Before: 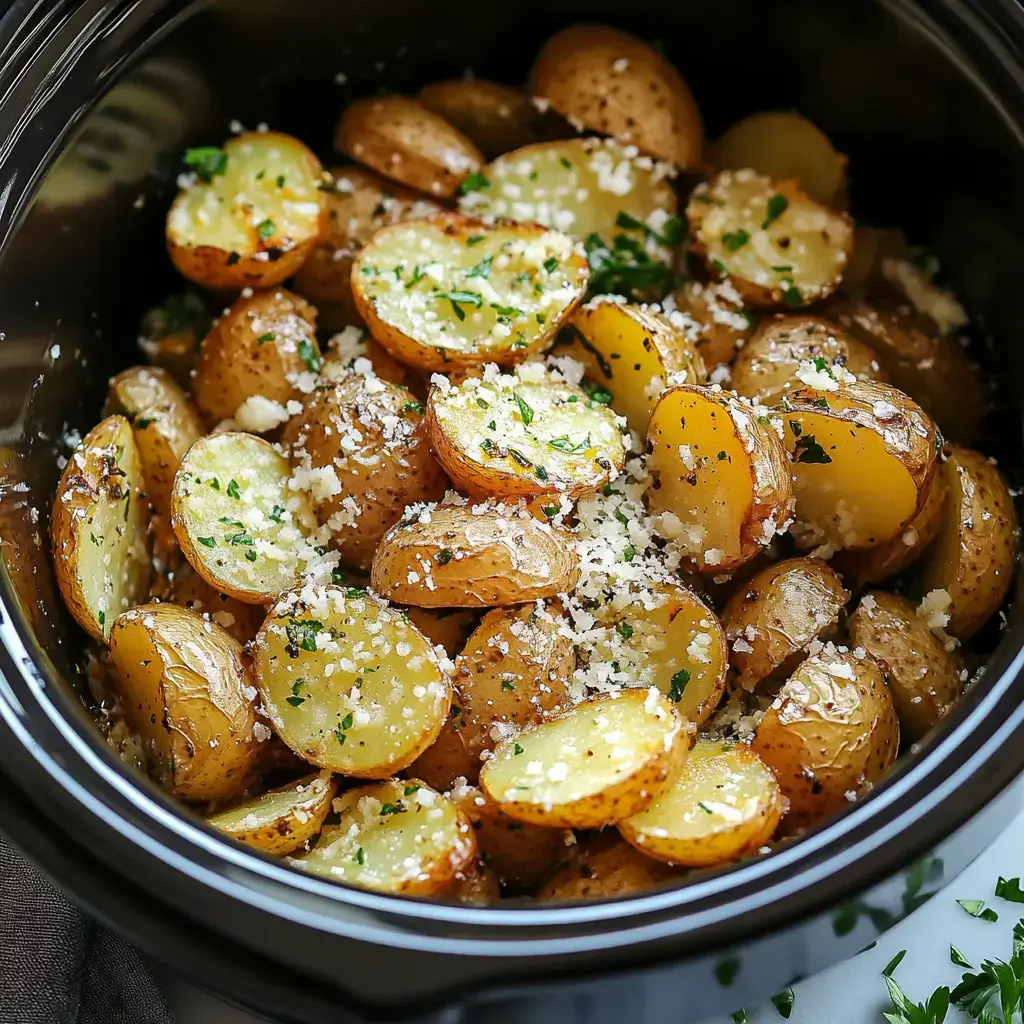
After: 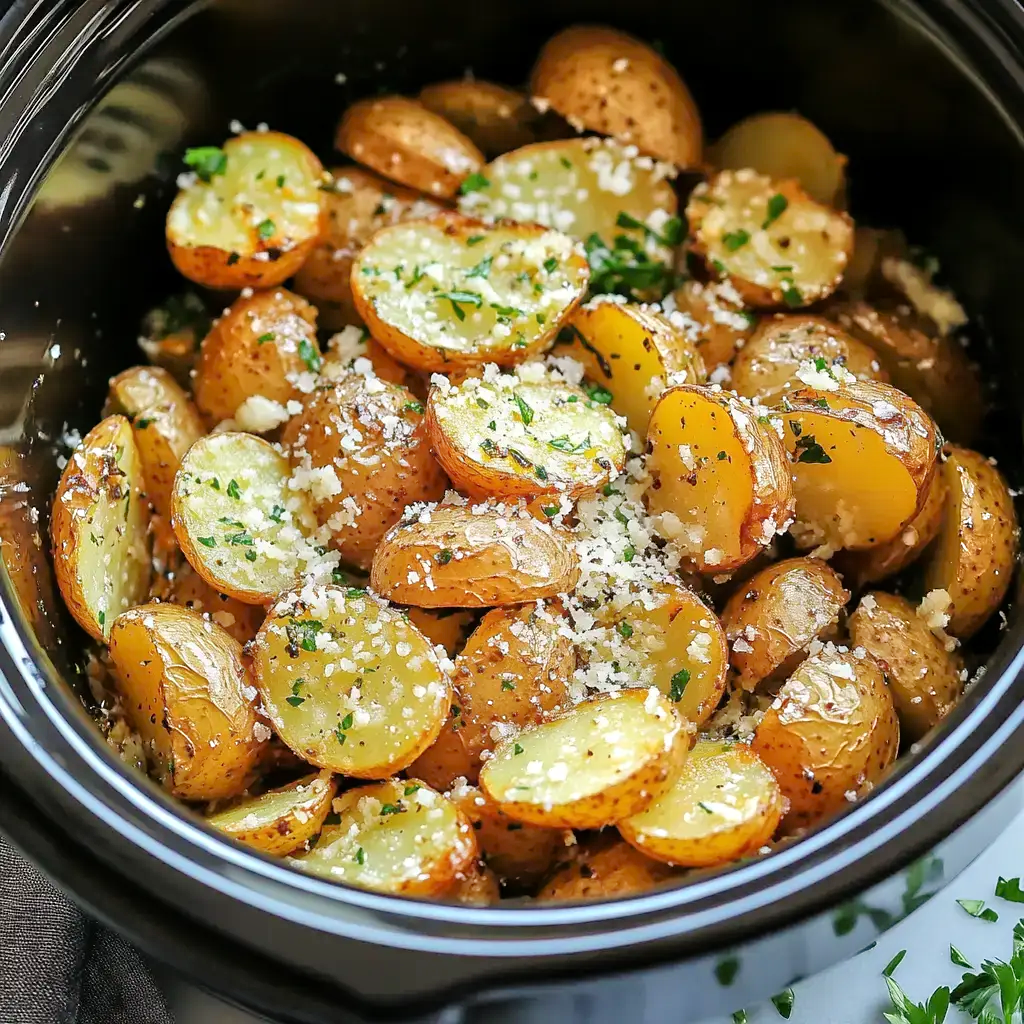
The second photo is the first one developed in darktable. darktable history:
tone equalizer: -7 EV 0.164 EV, -6 EV 0.635 EV, -5 EV 1.17 EV, -4 EV 1.3 EV, -3 EV 1.13 EV, -2 EV 0.6 EV, -1 EV 0.147 EV, mask exposure compensation -0.496 EV
